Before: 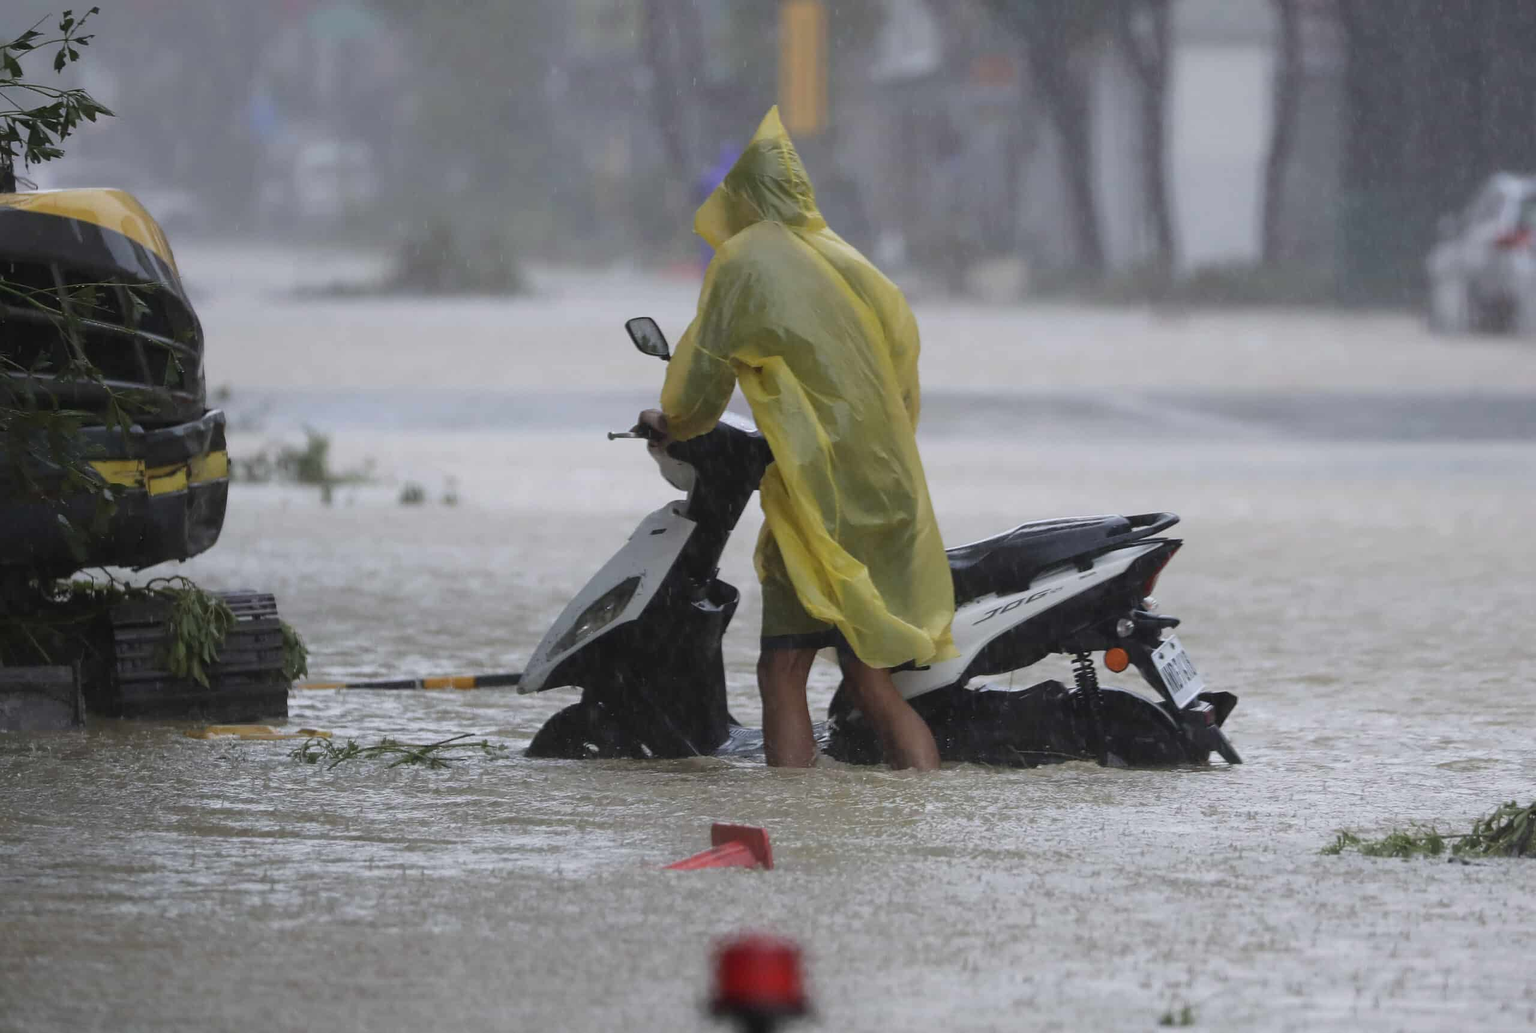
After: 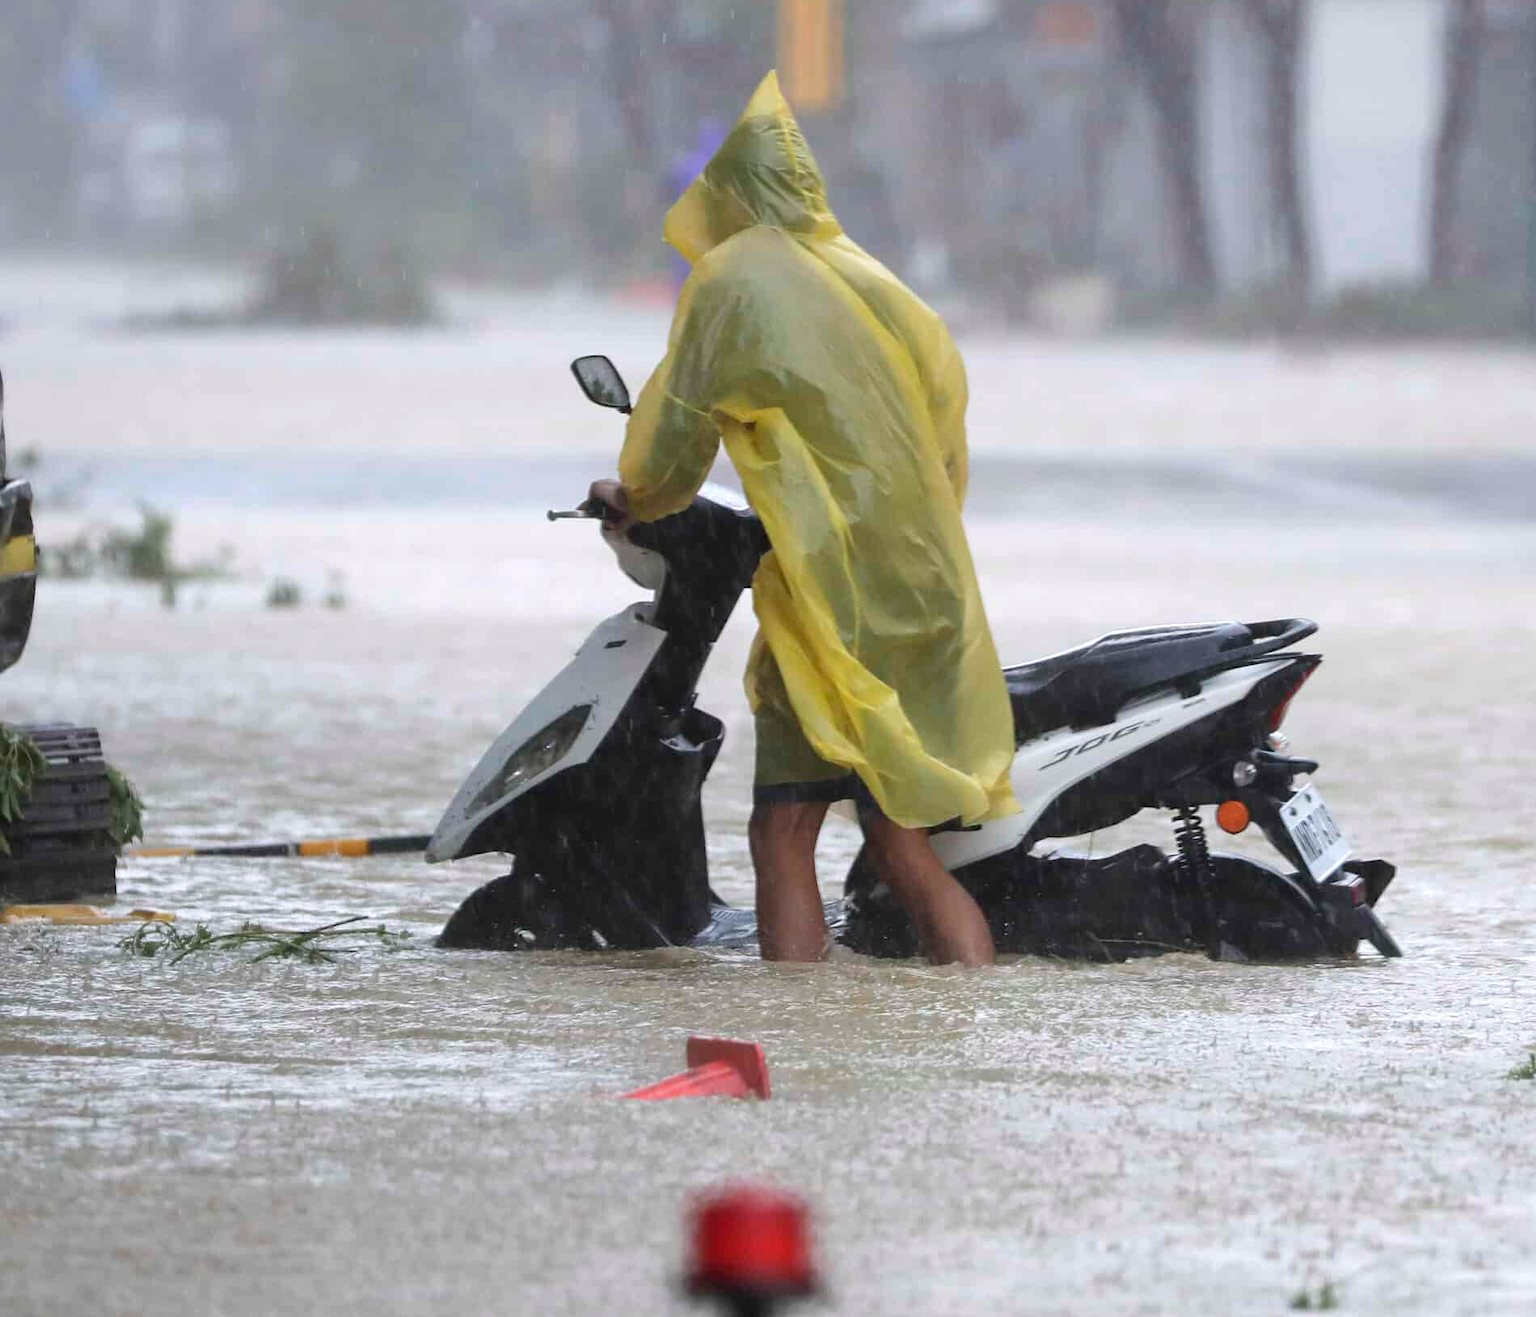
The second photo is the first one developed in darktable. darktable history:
crop and rotate: left 13.15%, top 5.251%, right 12.609%
exposure: exposure 0.6 EV, compensate highlight preservation false
